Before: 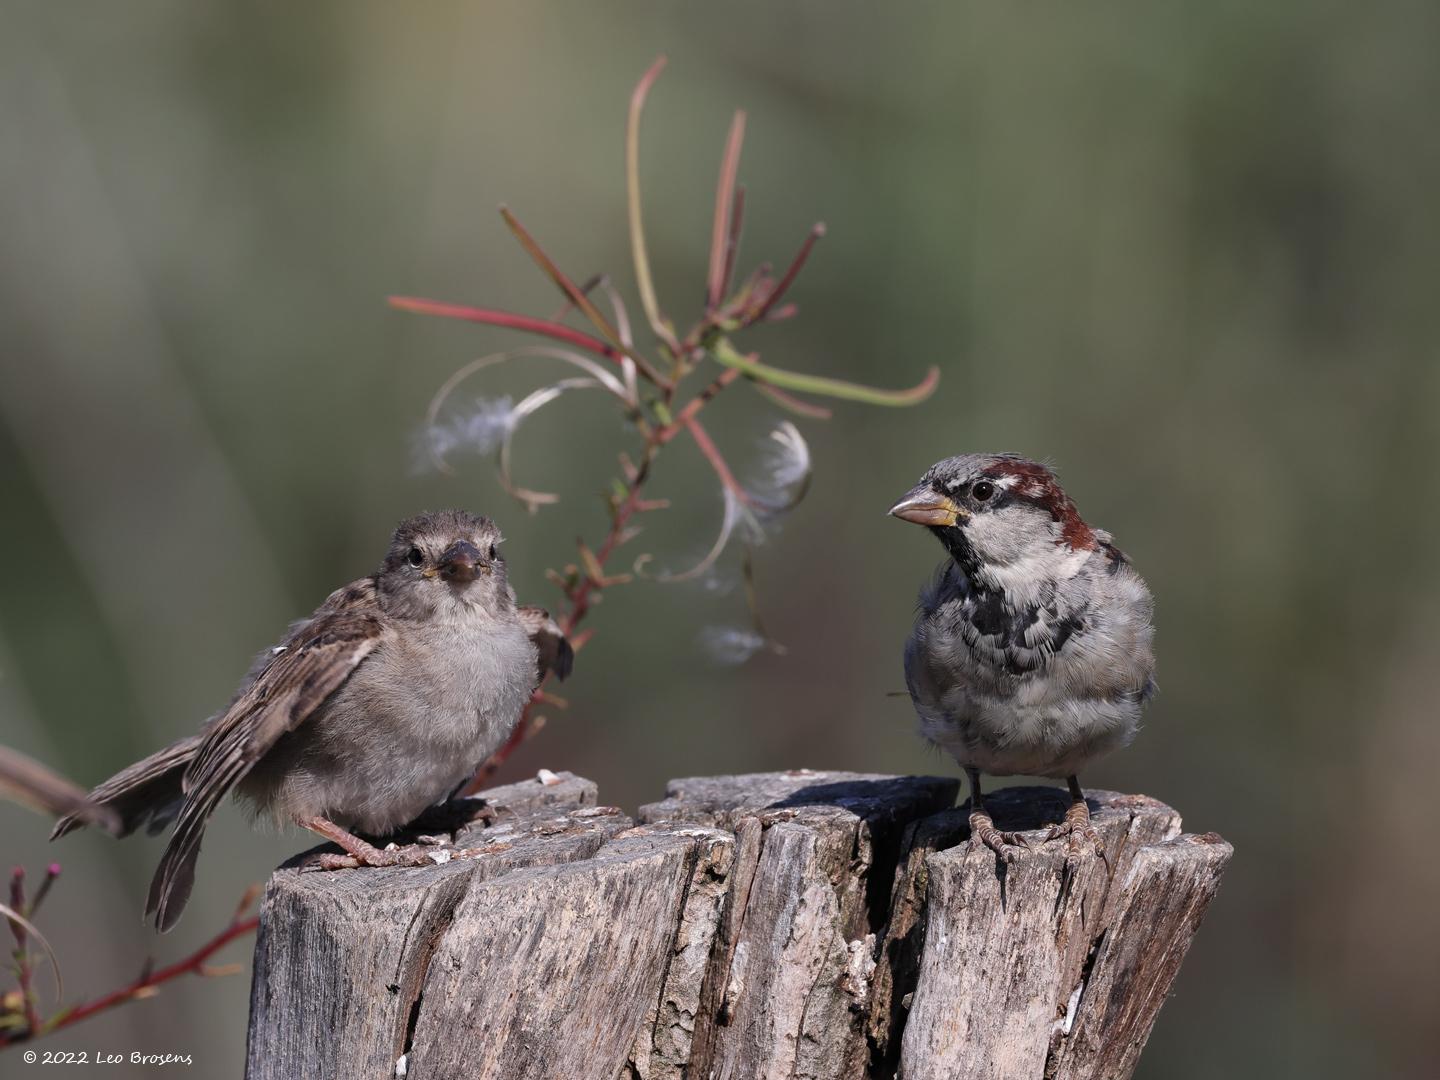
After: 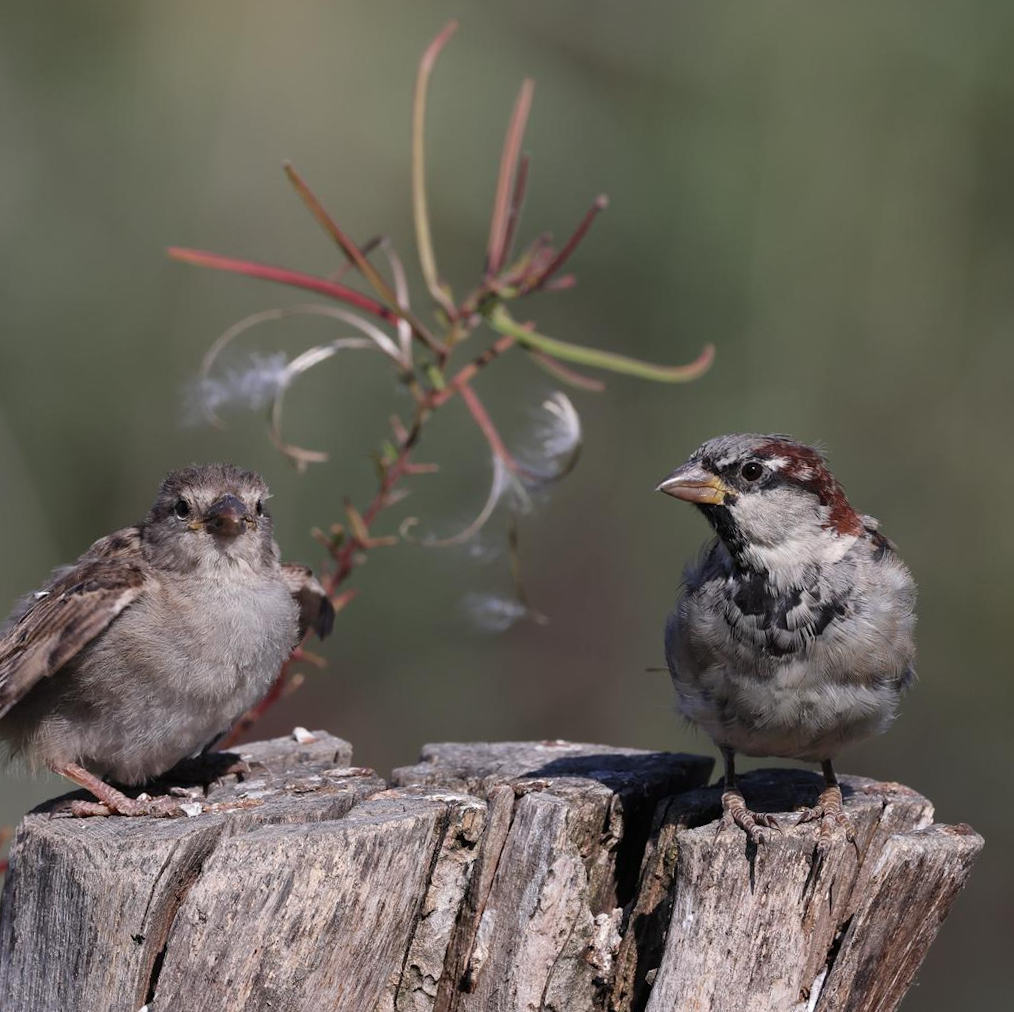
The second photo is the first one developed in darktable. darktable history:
crop and rotate: angle -2.87°, left 13.966%, top 0.041%, right 10.984%, bottom 0.076%
